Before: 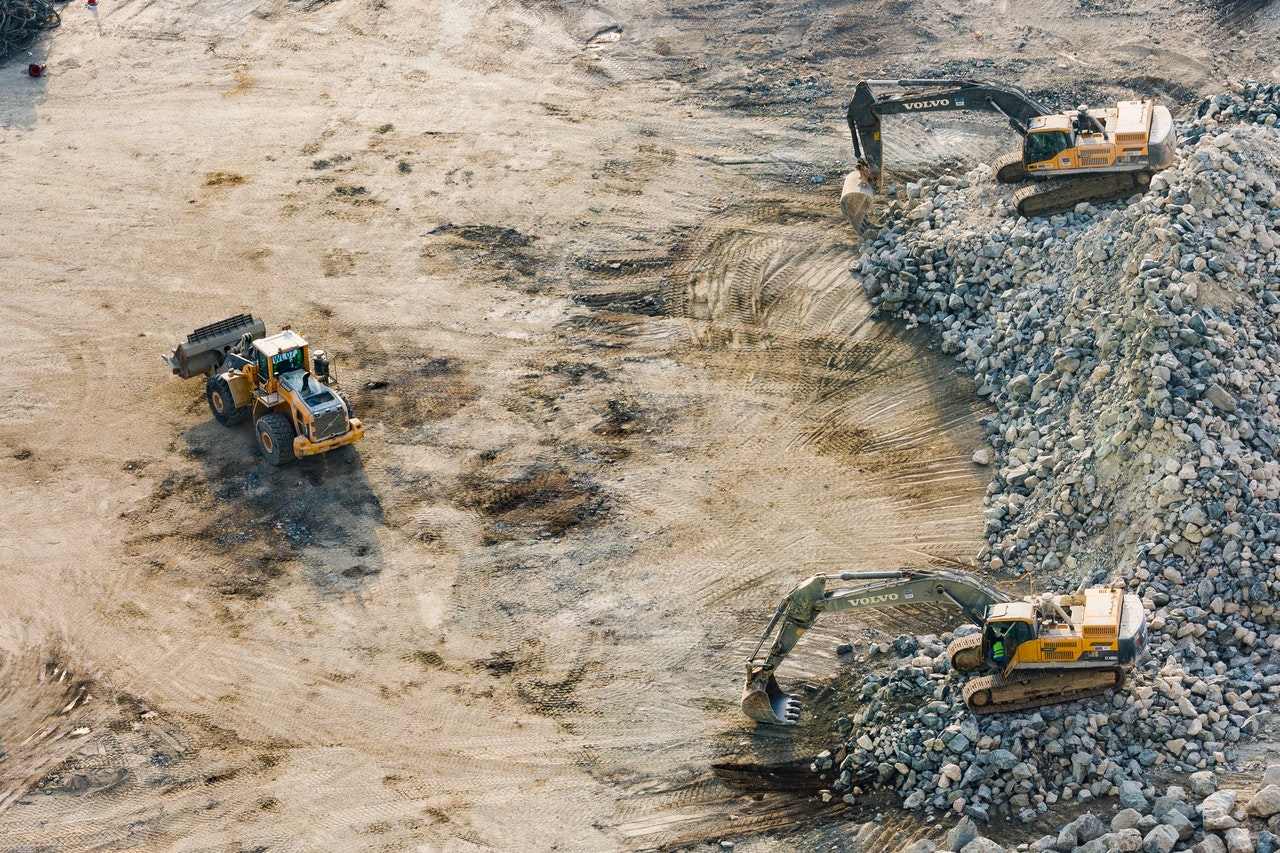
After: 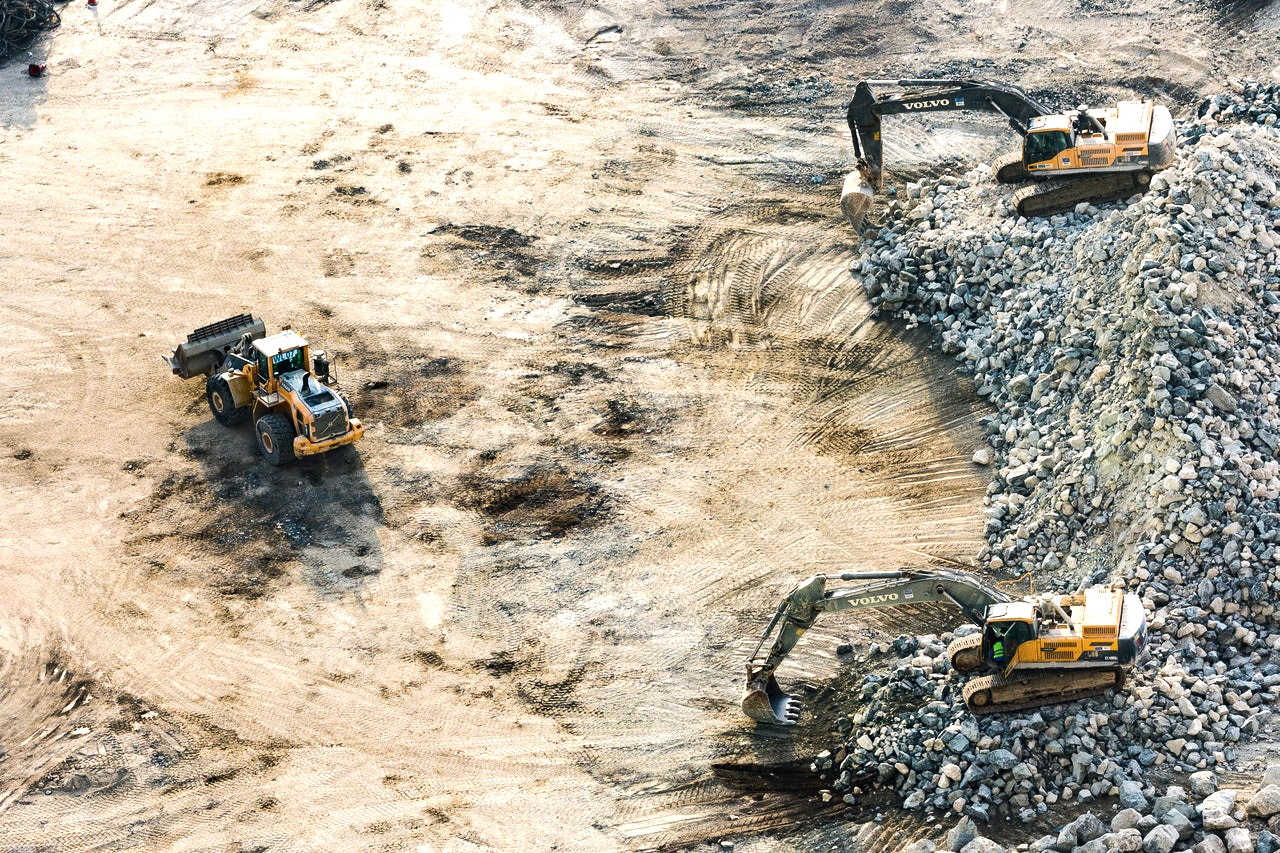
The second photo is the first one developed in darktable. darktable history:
tone equalizer: -8 EV -0.75 EV, -7 EV -0.7 EV, -6 EV -0.6 EV, -5 EV -0.4 EV, -3 EV 0.4 EV, -2 EV 0.6 EV, -1 EV 0.7 EV, +0 EV 0.75 EV, edges refinement/feathering 500, mask exposure compensation -1.57 EV, preserve details no
color balance rgb: perceptual saturation grading › global saturation -3%
